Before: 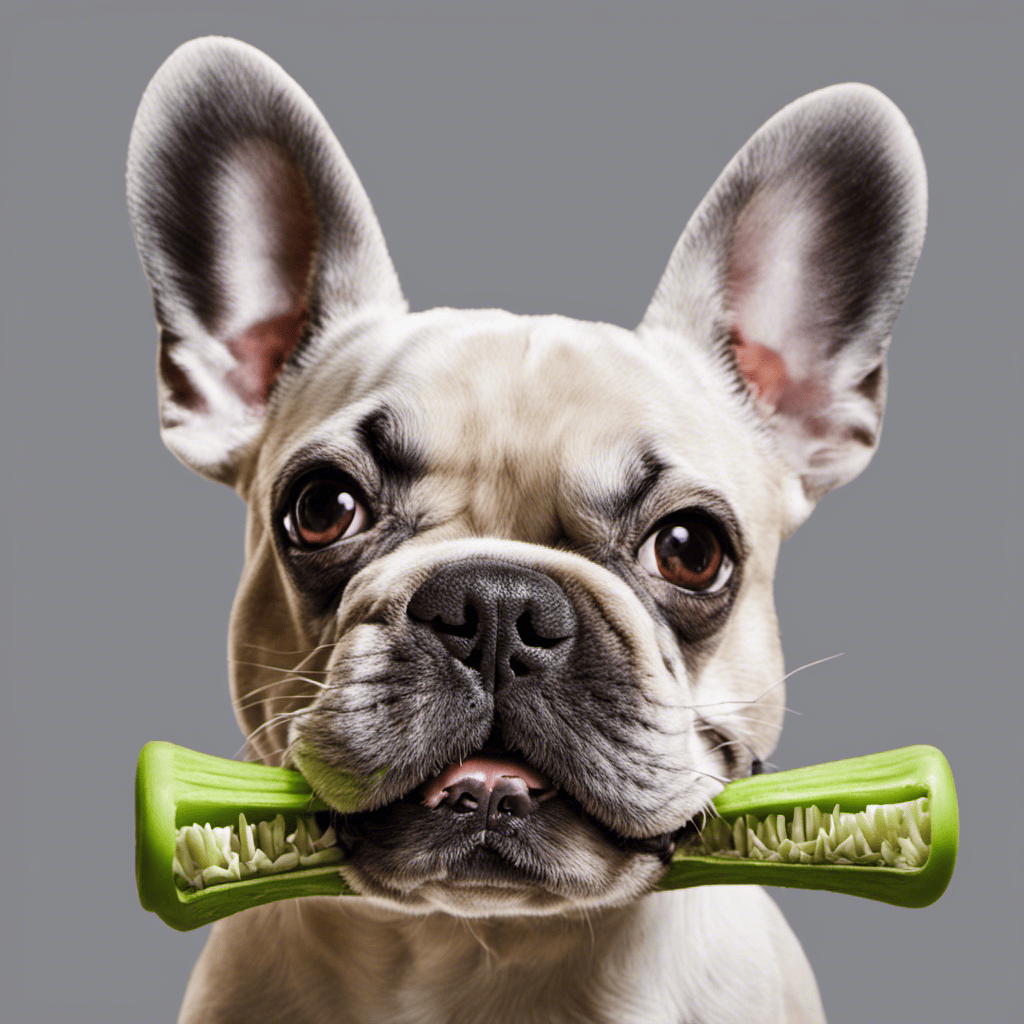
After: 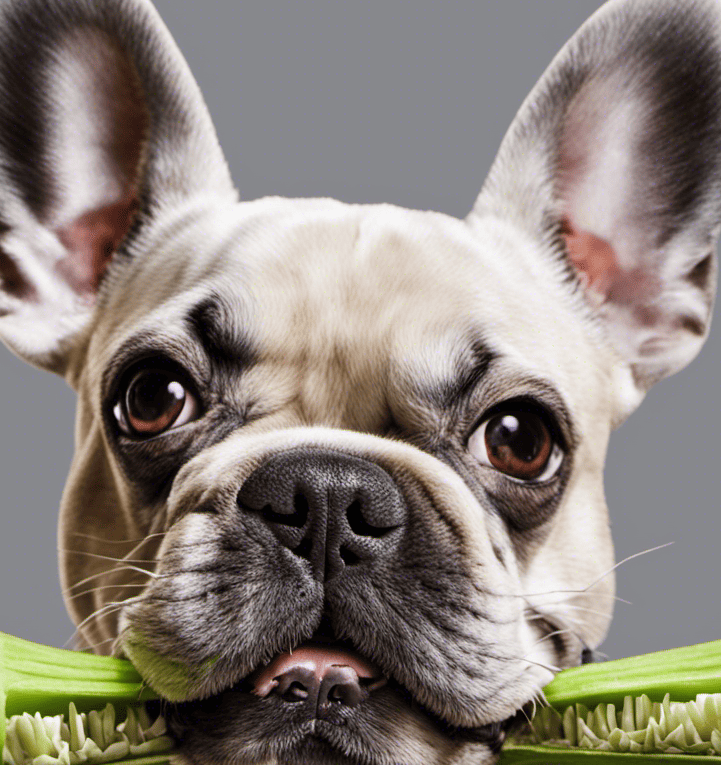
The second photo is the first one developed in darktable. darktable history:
crop and rotate: left 16.645%, top 10.881%, right 12.884%, bottom 14.403%
